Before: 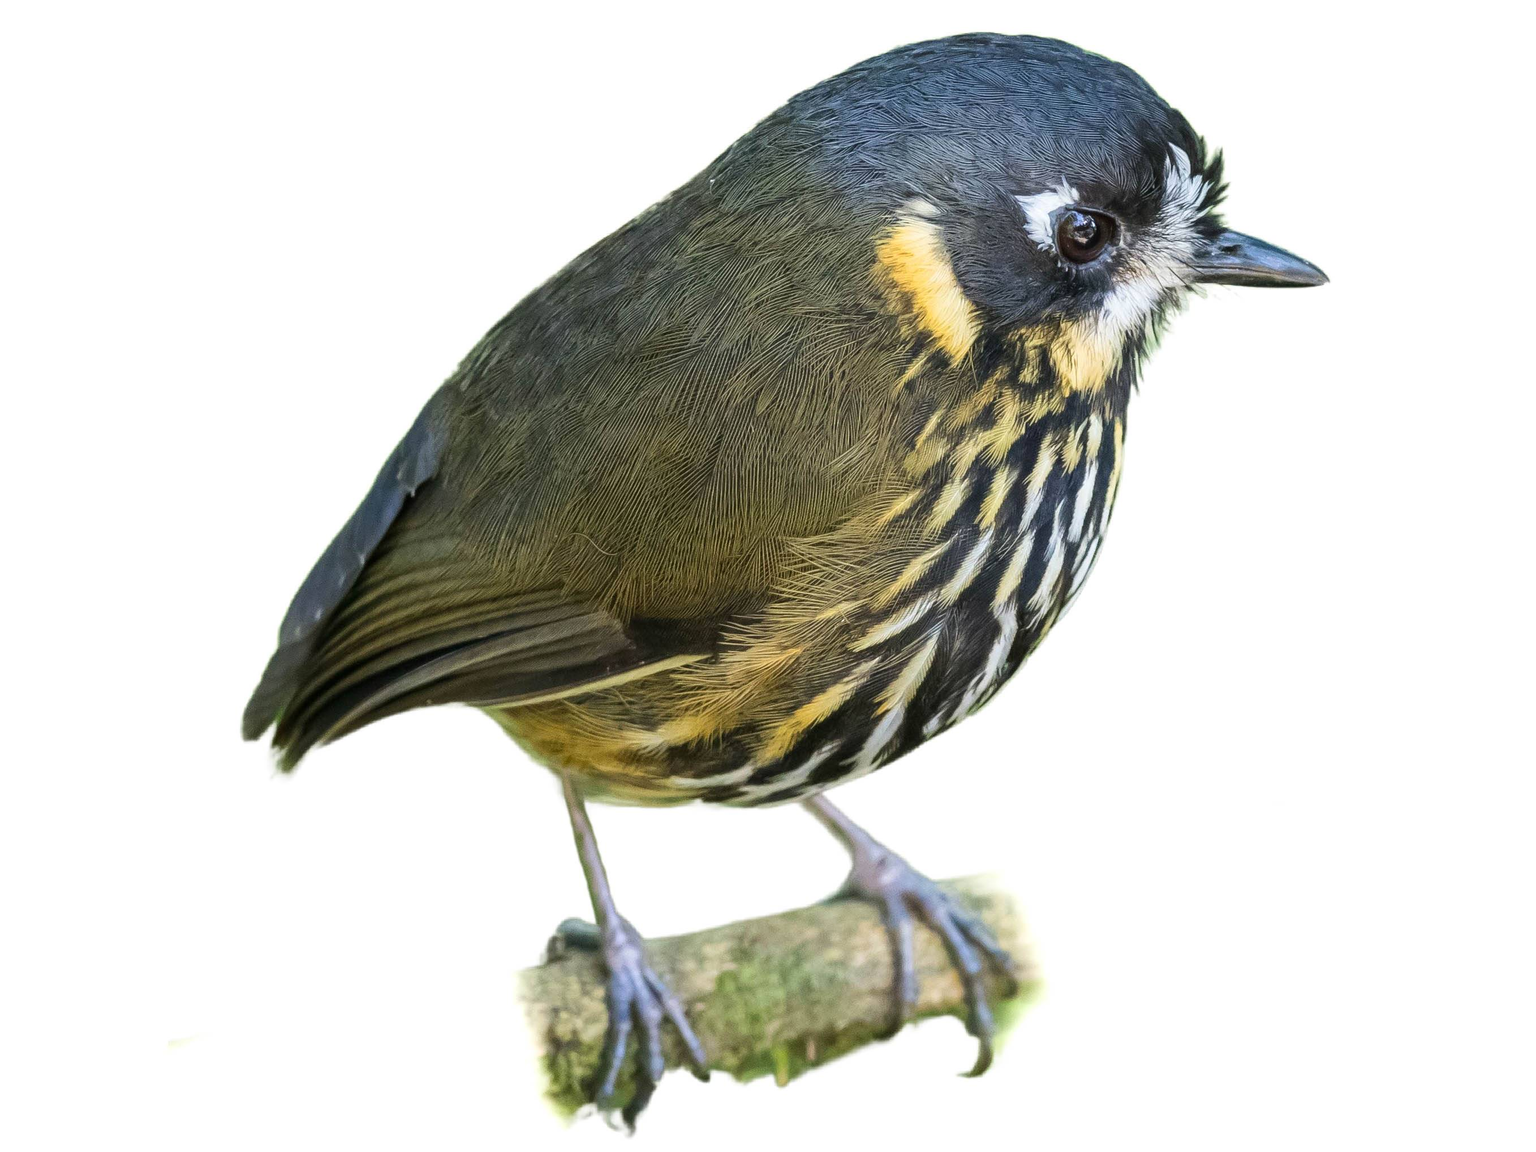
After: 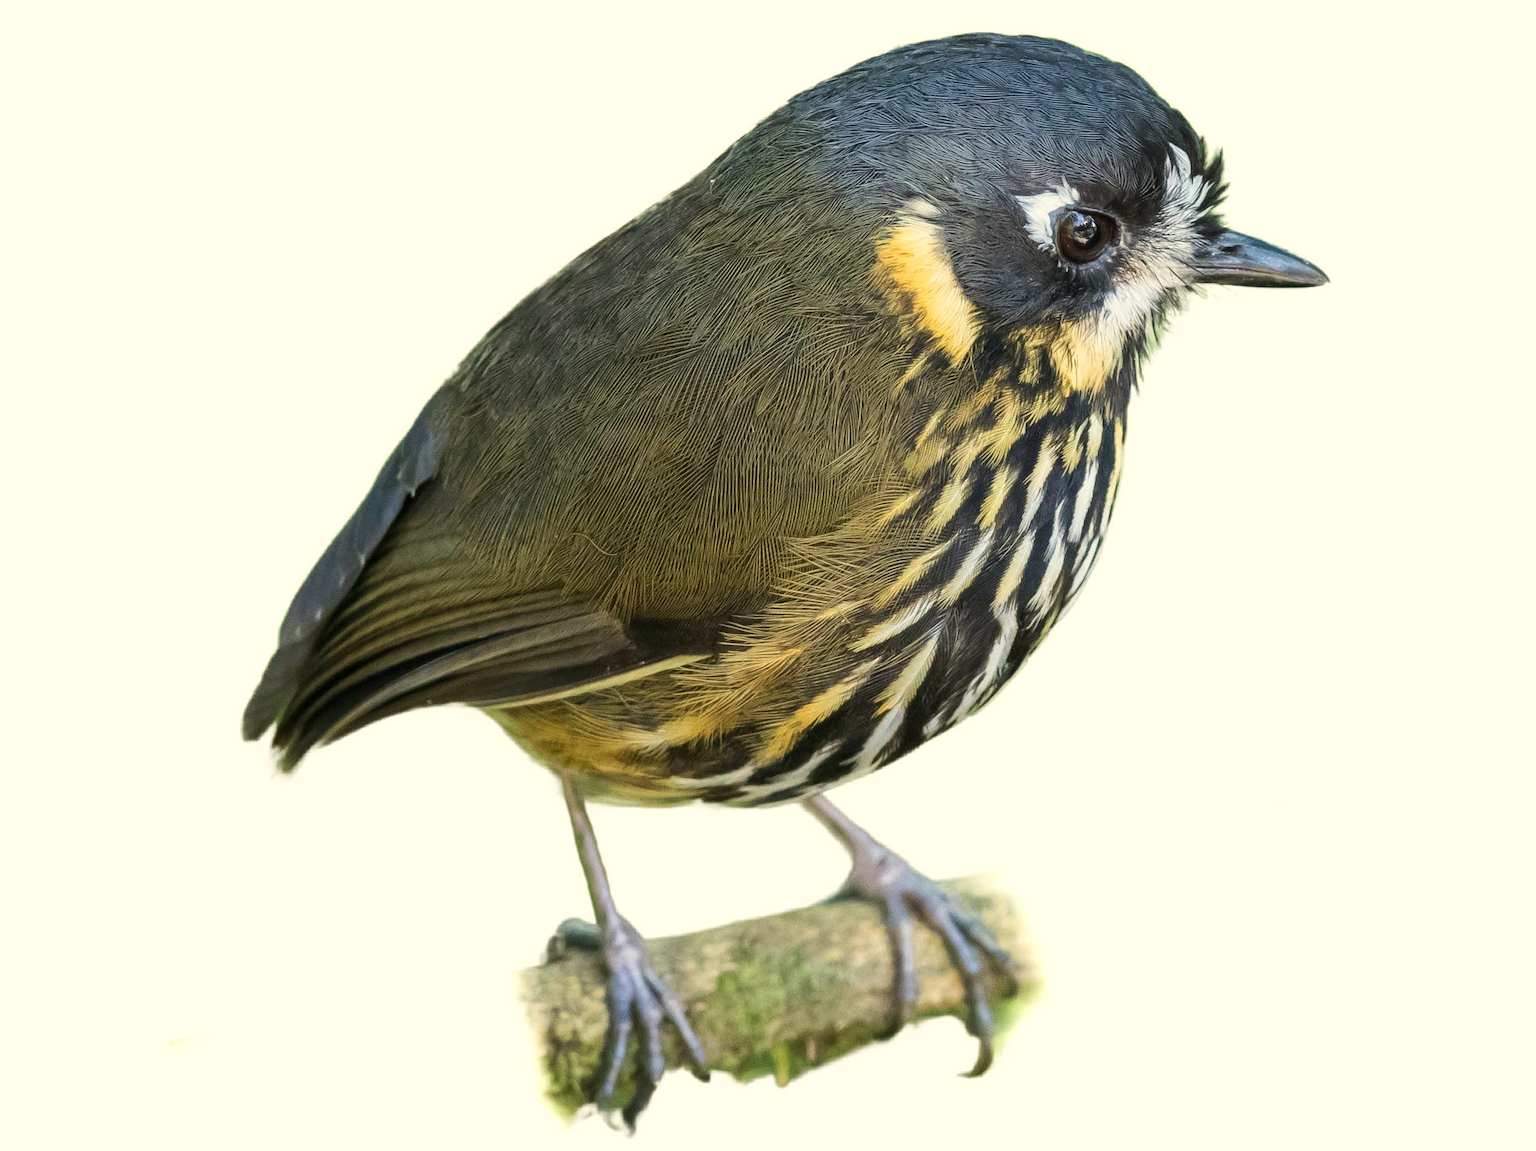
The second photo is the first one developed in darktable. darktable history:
grain: coarseness 0.09 ISO, strength 10%
white balance: red 1.029, blue 0.92
